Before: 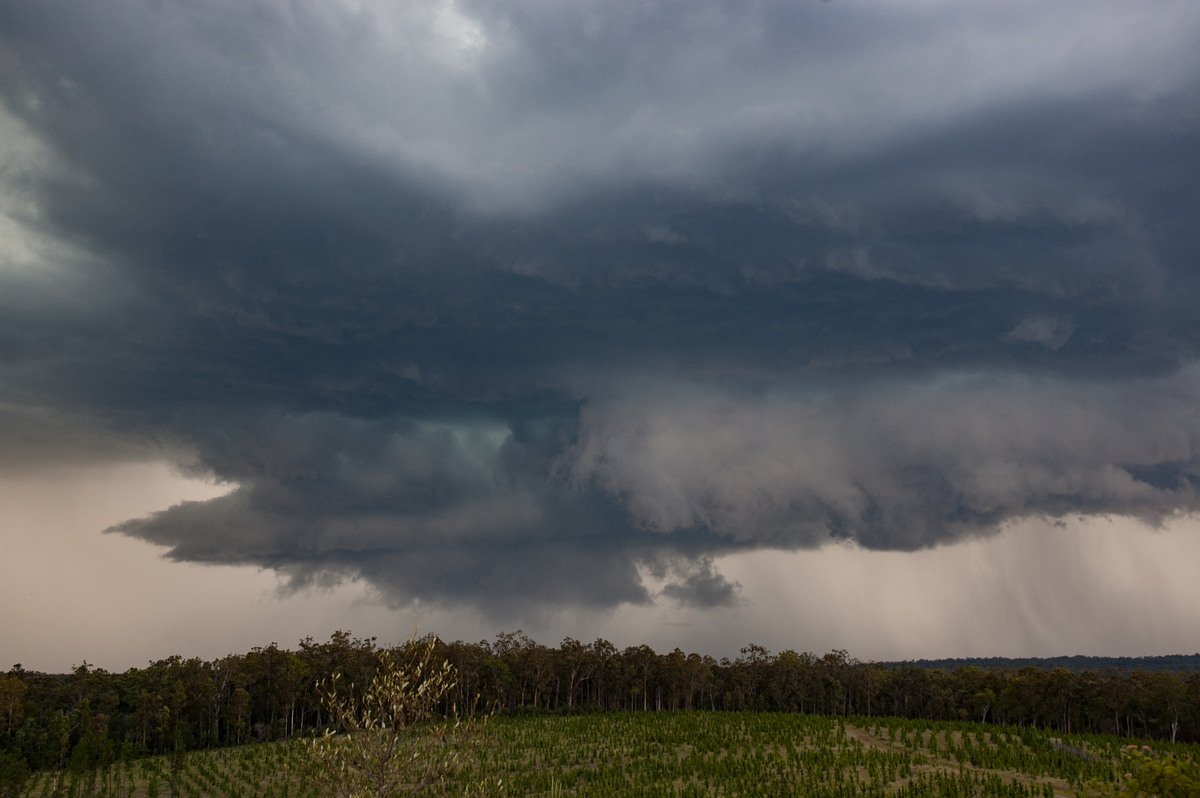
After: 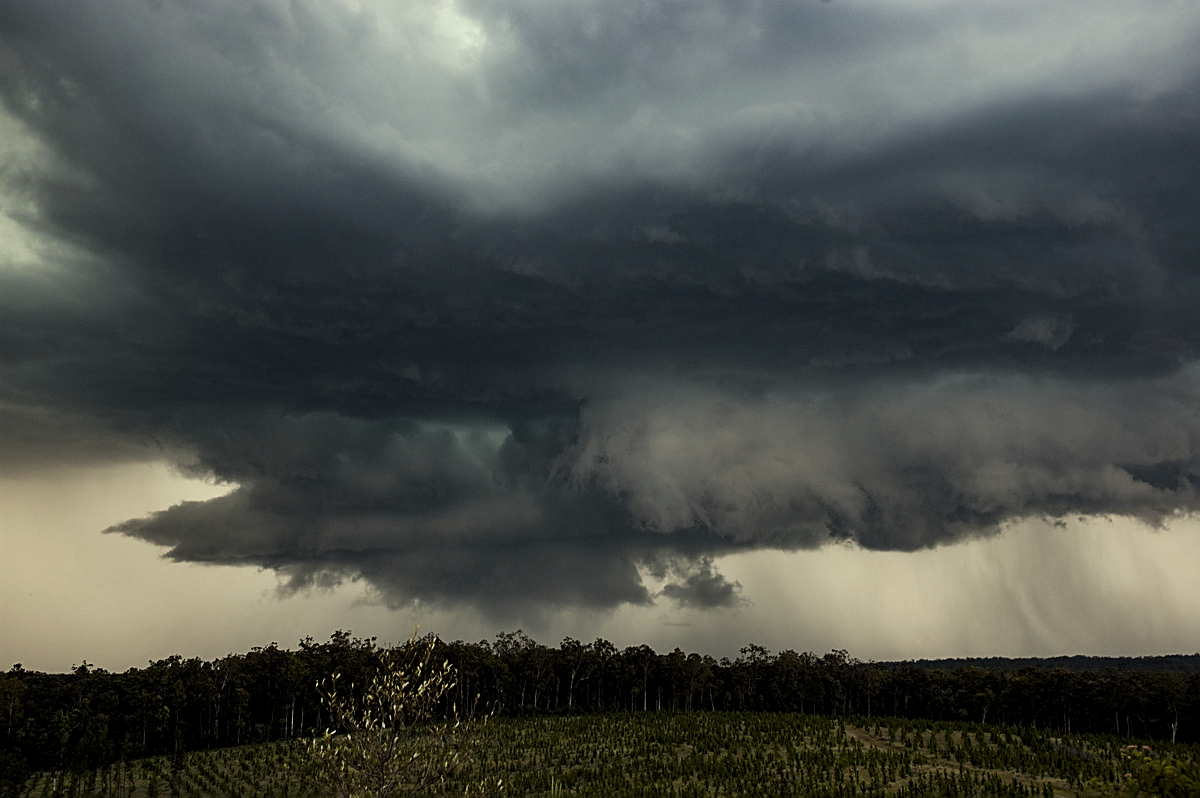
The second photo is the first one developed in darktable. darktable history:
color correction: highlights a* -5.76, highlights b* 10.93
sharpen: on, module defaults
base curve: curves: ch0 [(0, 0) (0.088, 0.125) (0.176, 0.251) (0.354, 0.501) (0.613, 0.749) (1, 0.877)], preserve colors none
levels: levels [0.101, 0.578, 0.953]
